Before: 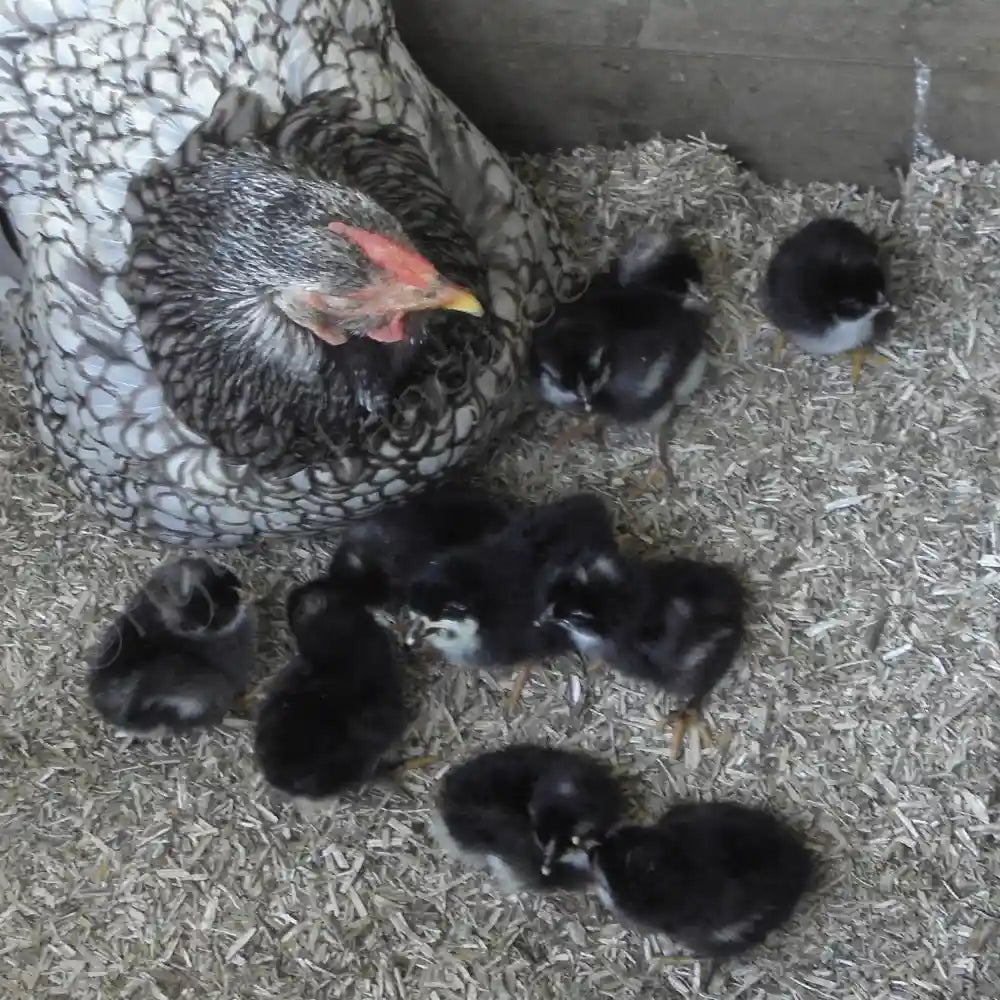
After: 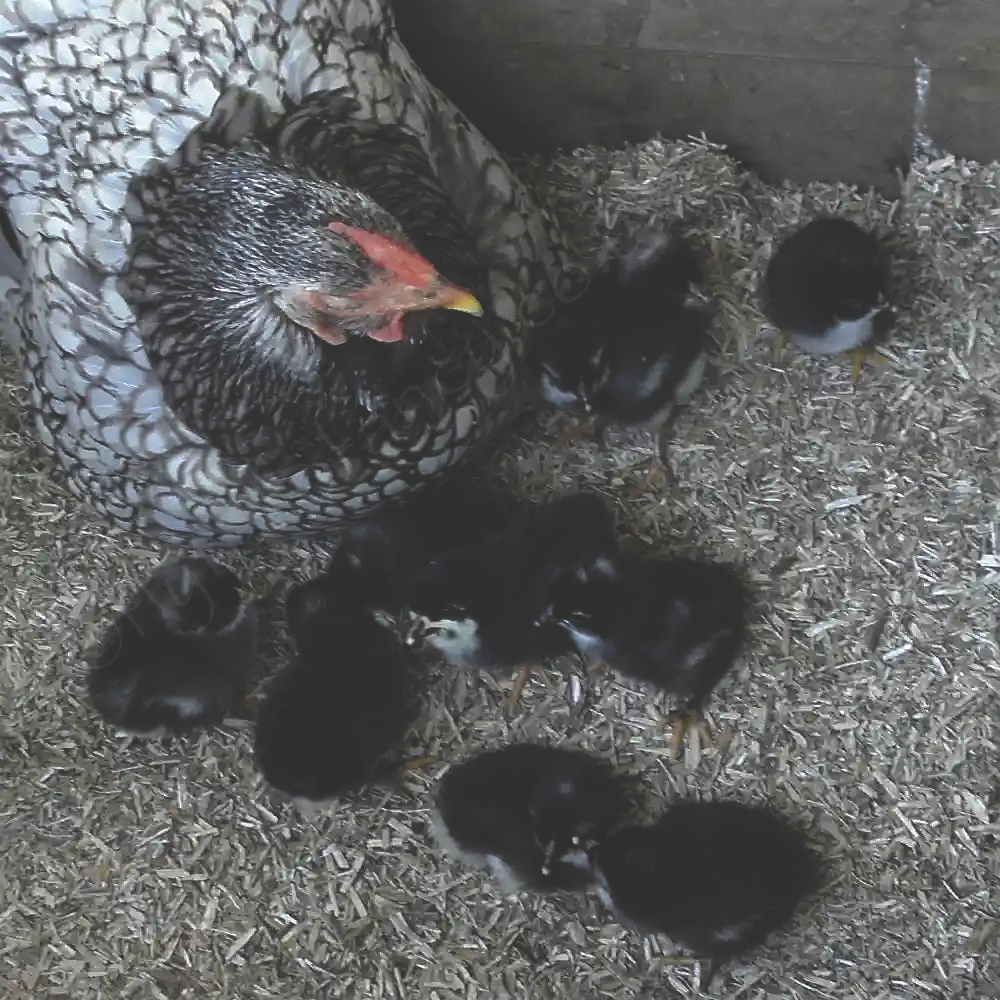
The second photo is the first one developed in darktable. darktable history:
sharpen: radius 1.864, amount 0.398, threshold 1.271
rgb curve: curves: ch0 [(0, 0.186) (0.314, 0.284) (0.775, 0.708) (1, 1)], compensate middle gray true, preserve colors none
